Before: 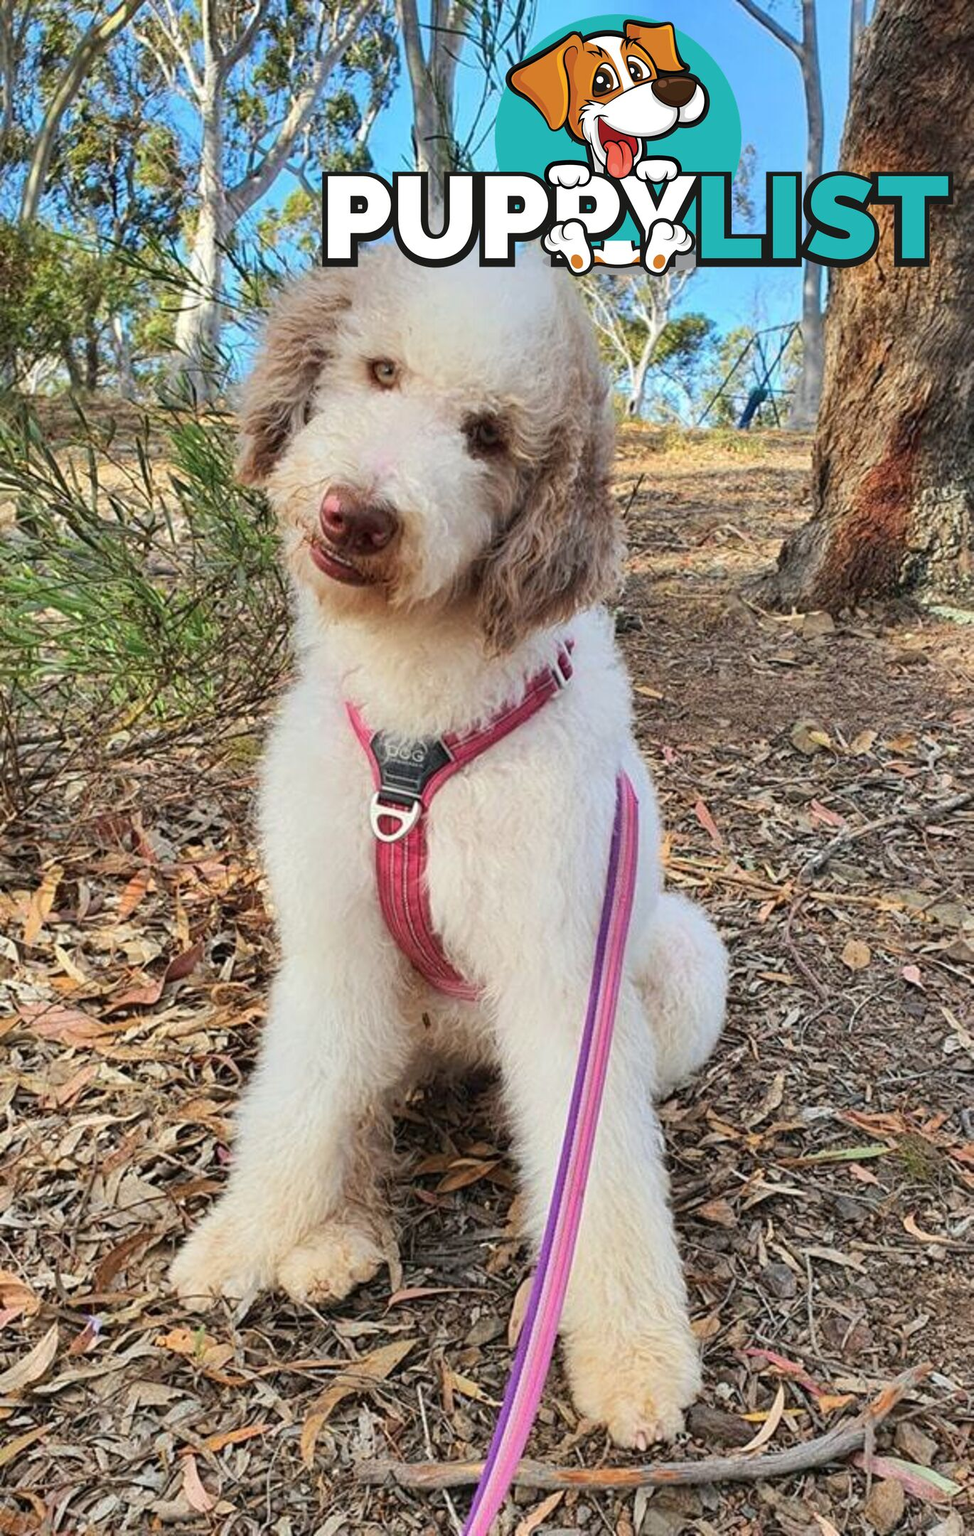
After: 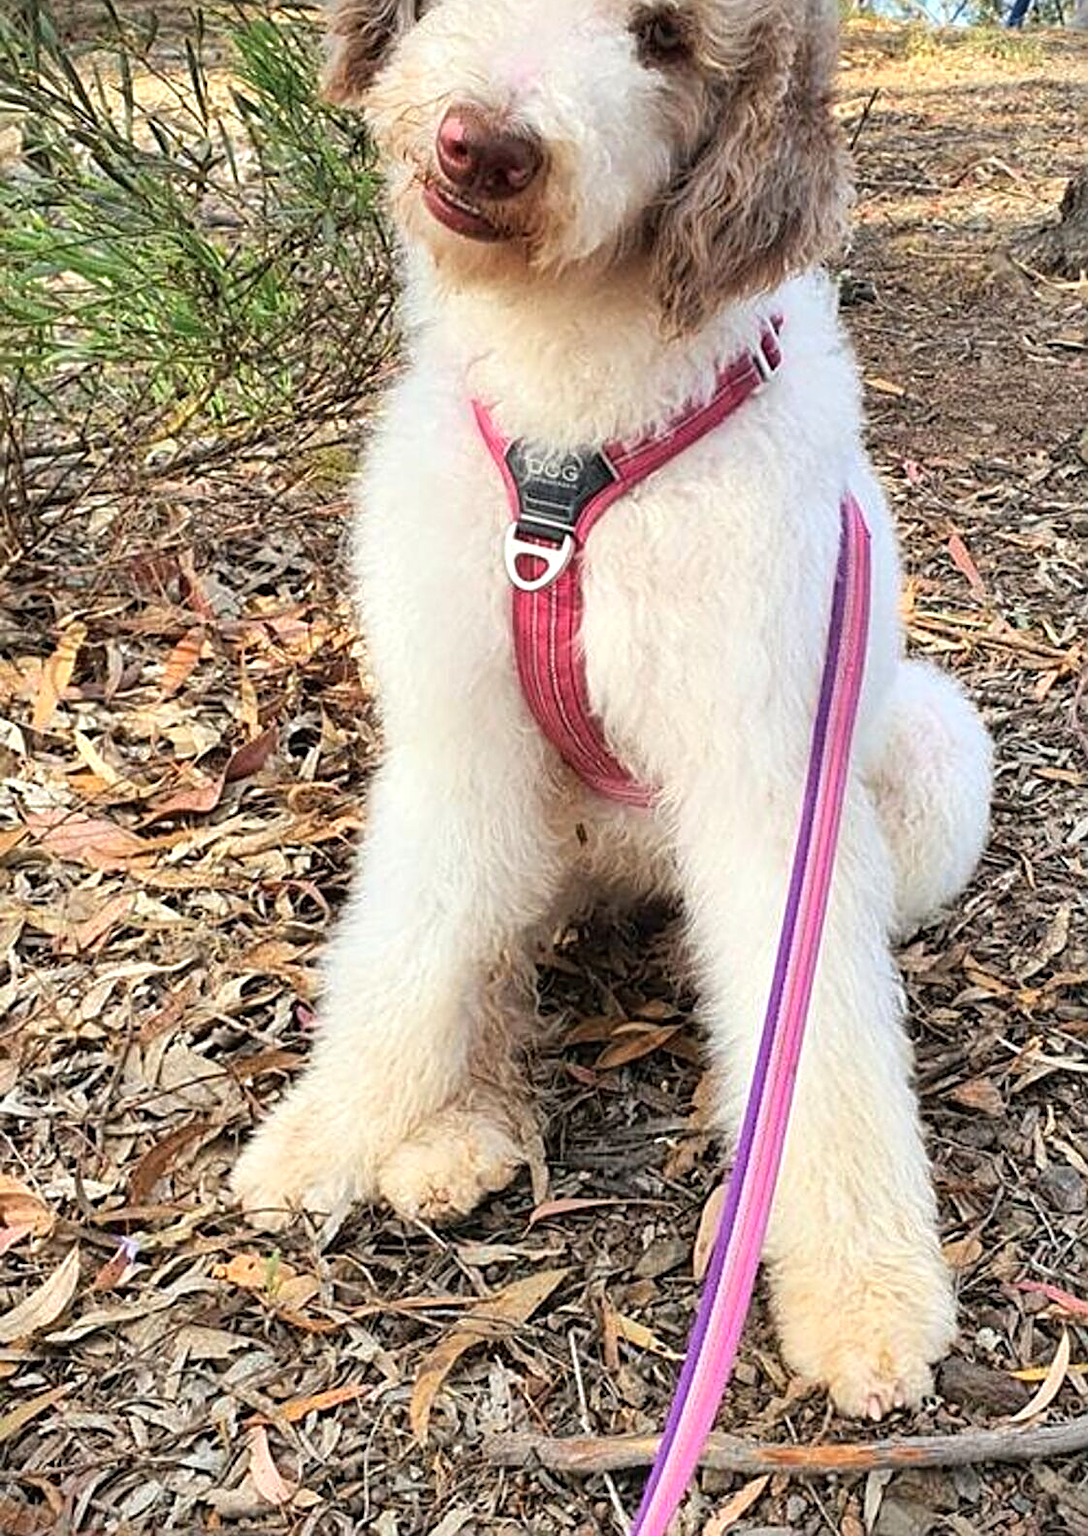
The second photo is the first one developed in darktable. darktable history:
crop: top 26.64%, right 18.061%
tone equalizer: -8 EV -0.425 EV, -7 EV -0.381 EV, -6 EV -0.324 EV, -5 EV -0.196 EV, -3 EV 0.251 EV, -2 EV 0.337 EV, -1 EV 0.379 EV, +0 EV 0.418 EV
sharpen: on, module defaults
vignetting: fall-off start 100.77%, brightness -0.575
